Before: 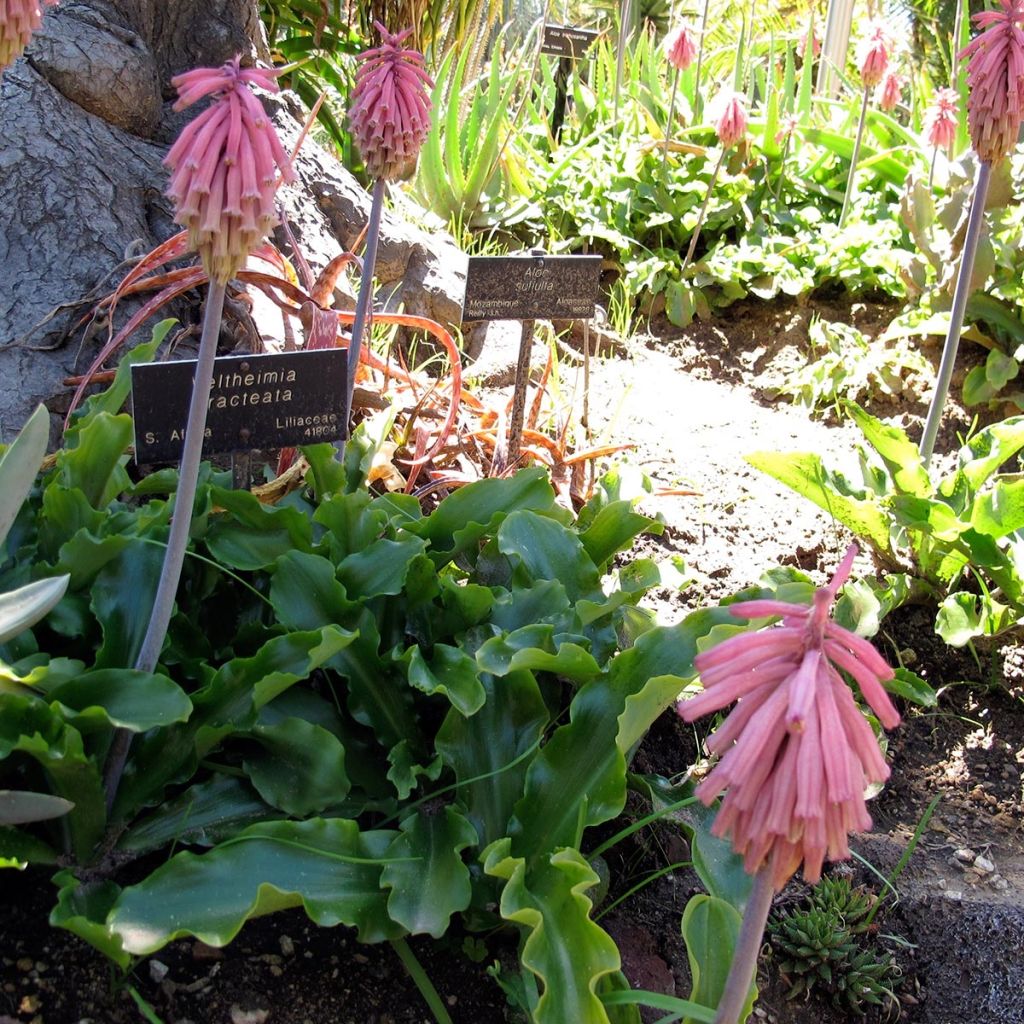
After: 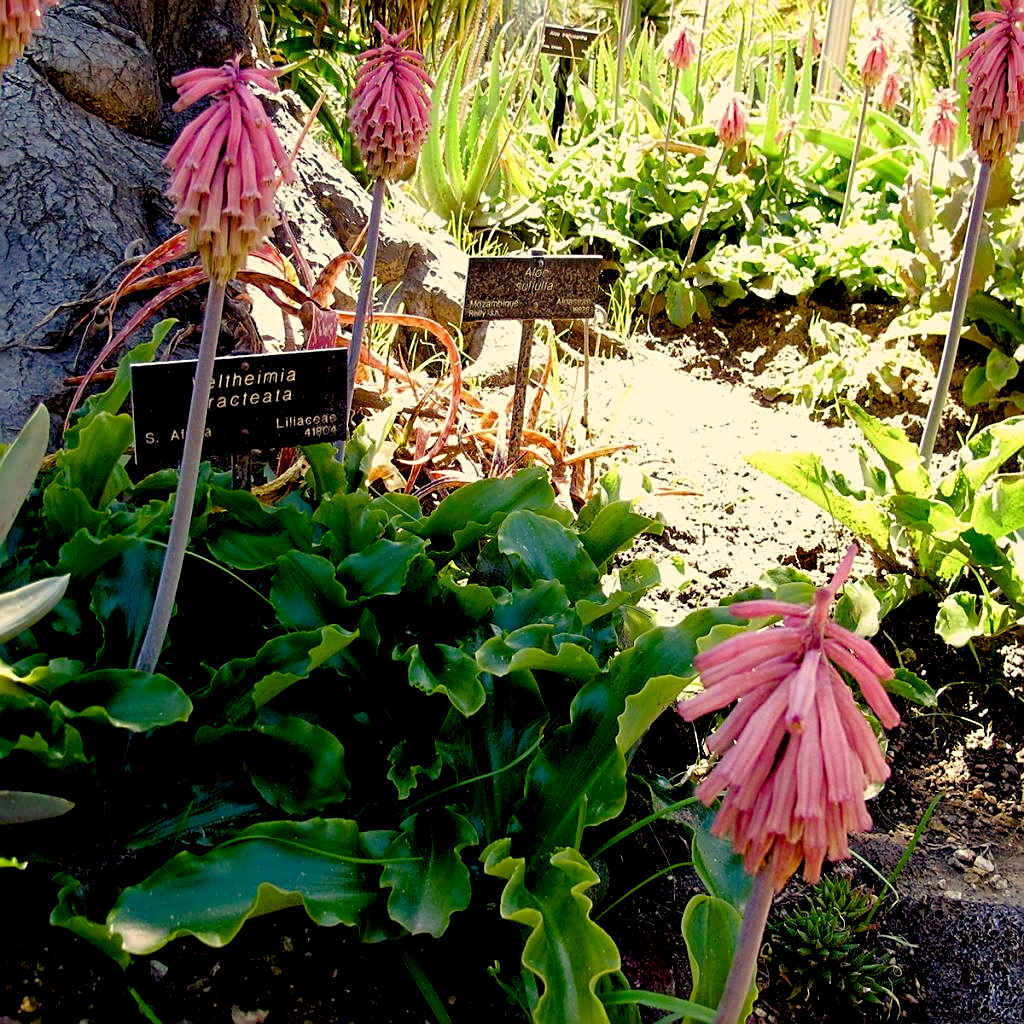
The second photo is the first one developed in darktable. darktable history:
exposure: black level correction 0.029, exposure -0.076 EV, compensate exposure bias true, compensate highlight preservation false
color balance rgb: perceptual saturation grading › global saturation 20%, perceptual saturation grading › highlights -50.099%, perceptual saturation grading › shadows 30.525%, global vibrance 20%
sharpen: on, module defaults
color correction: highlights a* 1.34, highlights b* 18.02
